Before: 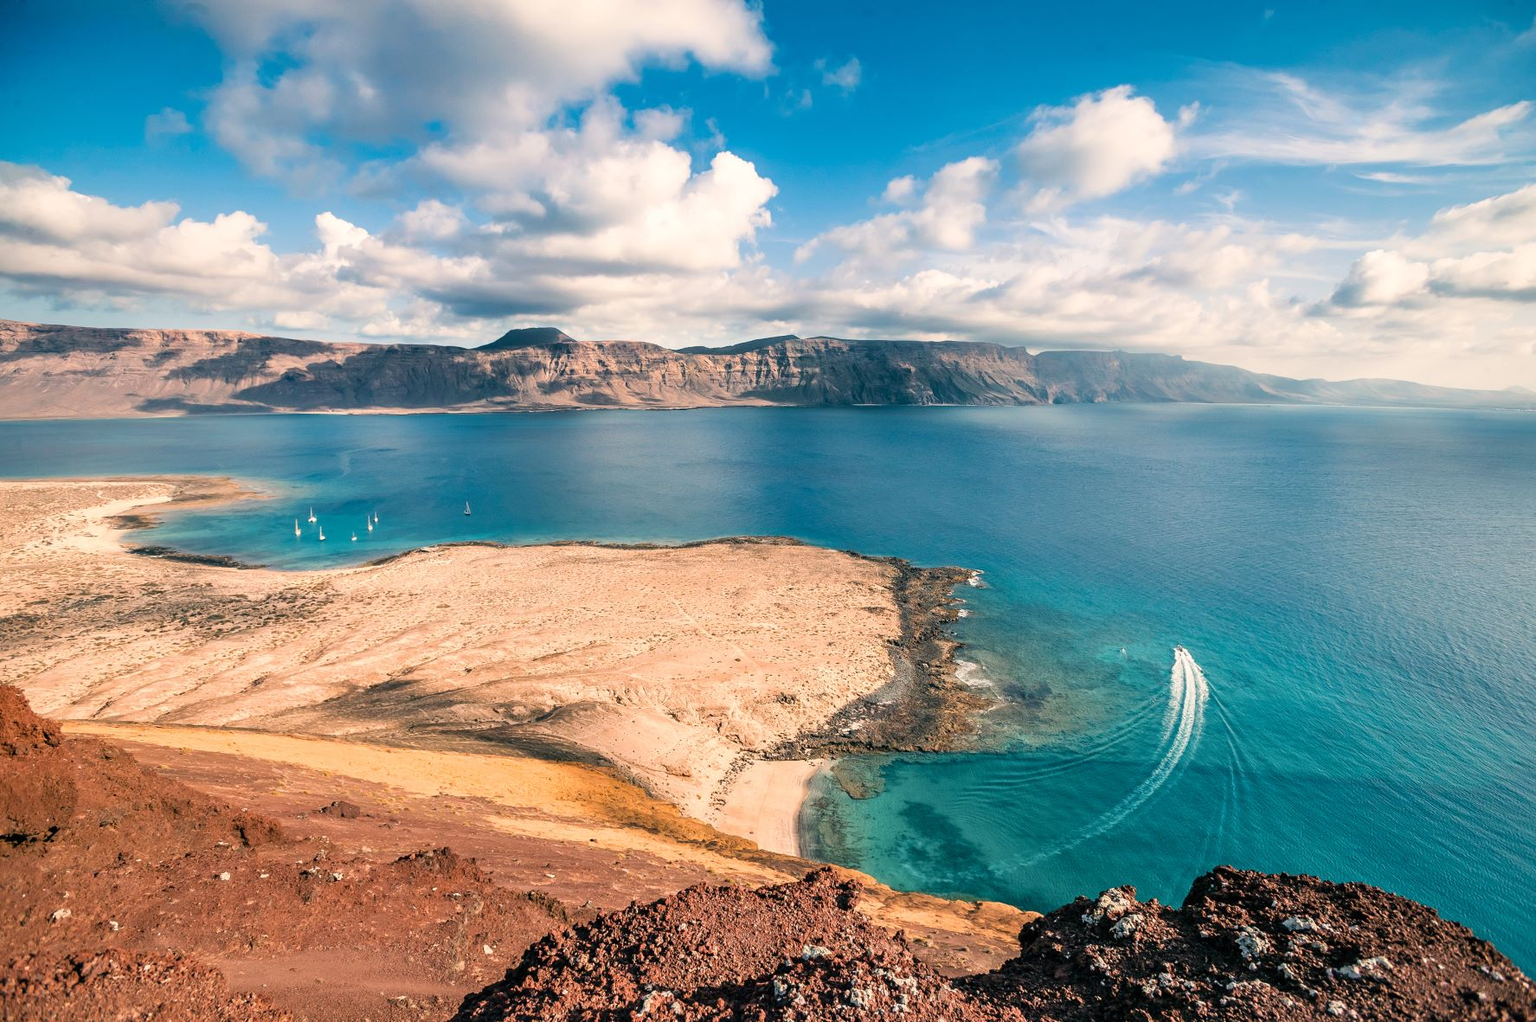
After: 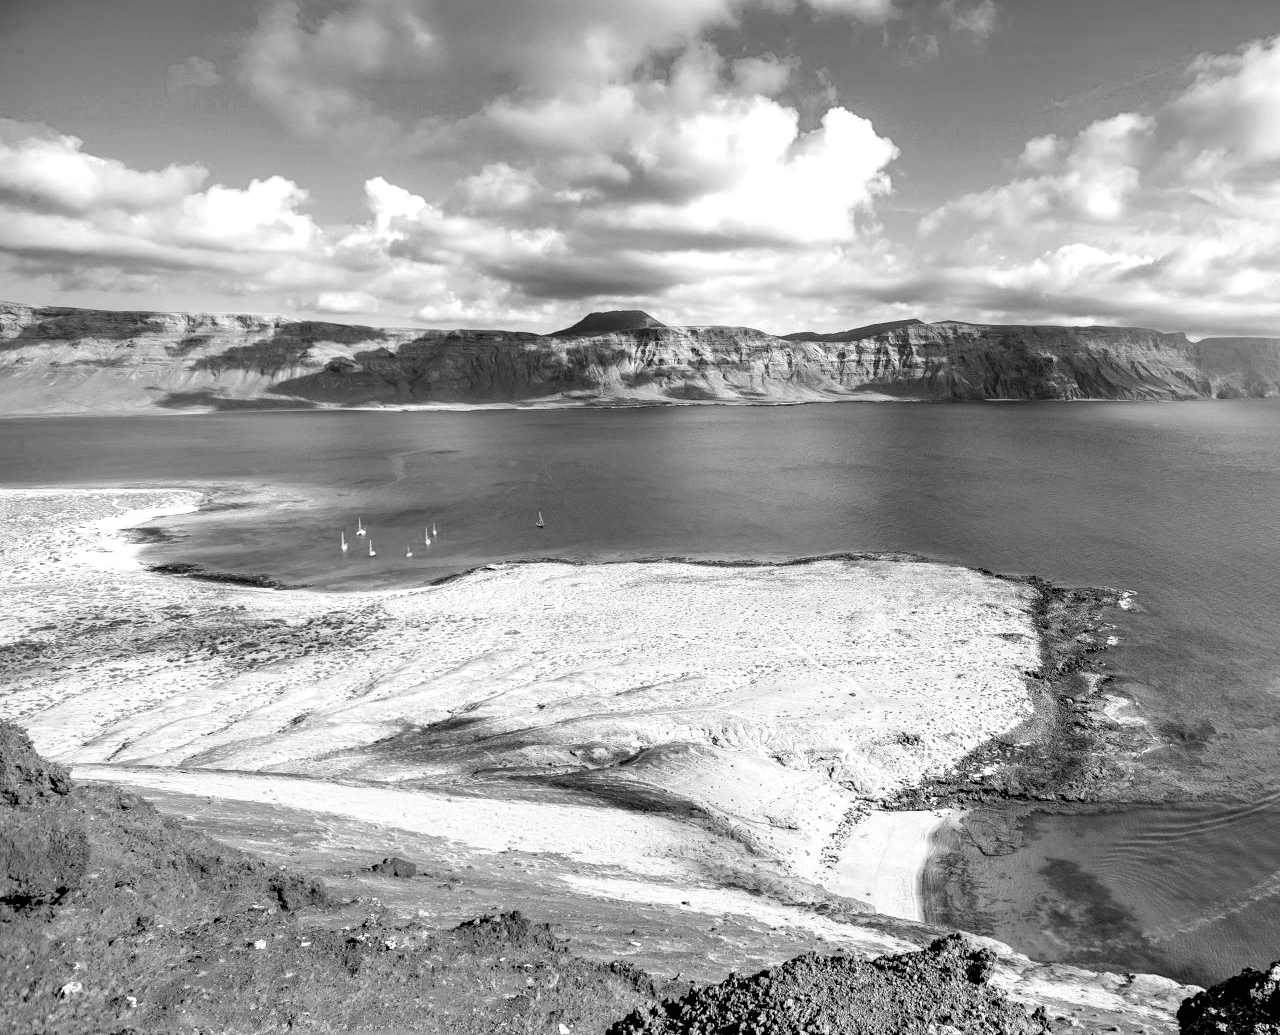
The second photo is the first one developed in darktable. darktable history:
local contrast: highlights 100%, shadows 100%, detail 131%, midtone range 0.2
shadows and highlights: shadows 52.34, highlights -28.23, soften with gaussian
crop: top 5.803%, right 27.864%, bottom 5.804%
exposure: black level correction 0.01, exposure 0.011 EV, compensate highlight preservation false
color zones: curves: ch0 [(0, 0.6) (0.129, 0.585) (0.193, 0.596) (0.429, 0.5) (0.571, 0.5) (0.714, 0.5) (0.857, 0.5) (1, 0.6)]; ch1 [(0, 0.453) (0.112, 0.245) (0.213, 0.252) (0.429, 0.233) (0.571, 0.231) (0.683, 0.242) (0.857, 0.296) (1, 0.453)]
color balance rgb: perceptual saturation grading › global saturation 20%, perceptual saturation grading › highlights -25%, perceptual saturation grading › shadows 50%
monochrome: size 1
